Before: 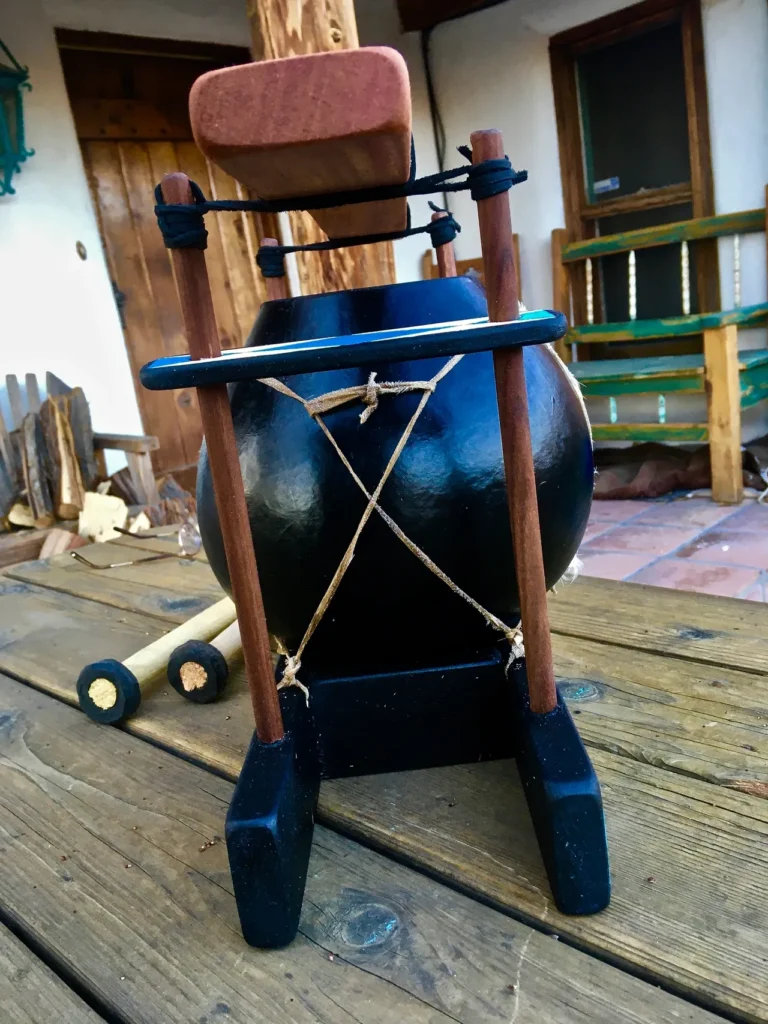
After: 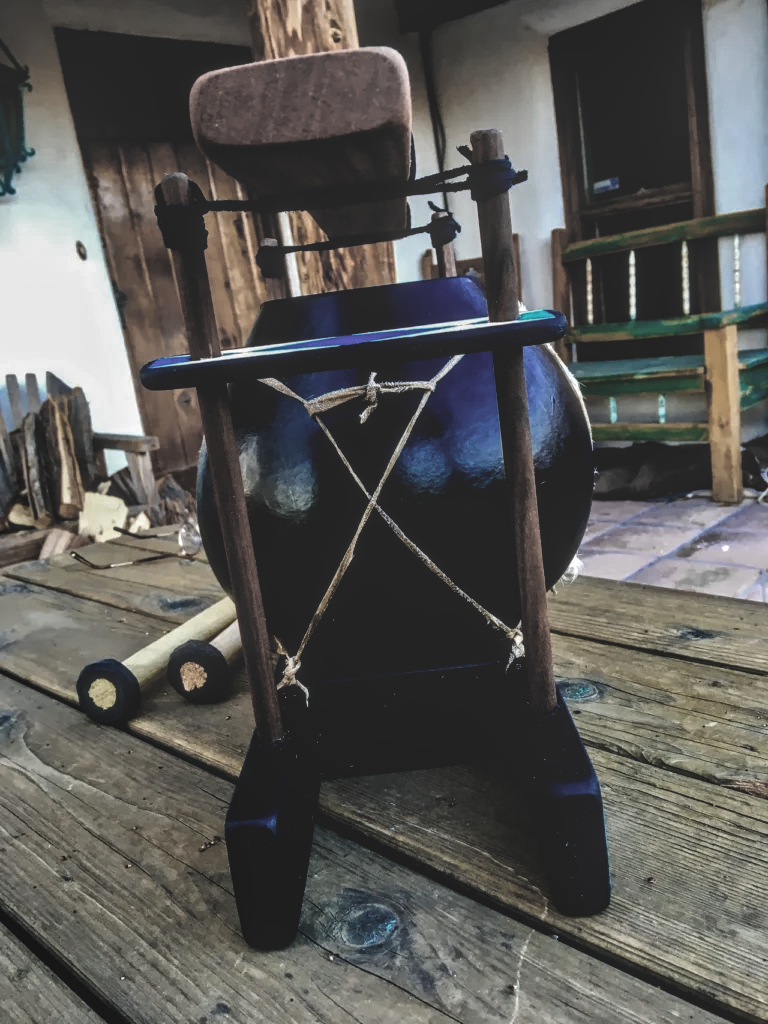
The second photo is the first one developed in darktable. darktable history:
rgb curve: curves: ch0 [(0, 0.186) (0.314, 0.284) (0.775, 0.708) (1, 1)], compensate middle gray true, preserve colors none
local contrast: highlights 79%, shadows 56%, detail 175%, midtone range 0.428
color zones: curves: ch0 [(0, 0.487) (0.241, 0.395) (0.434, 0.373) (0.658, 0.412) (0.838, 0.487)]; ch1 [(0, 0) (0.053, 0.053) (0.211, 0.202) (0.579, 0.259) (0.781, 0.241)]
basic adjustments: black level correction 0.018, exposure 0.33 EV, highlight compression 93.18, middle gray 17.31%, brightness -0.09, saturation 0.33, vibrance -0.21
